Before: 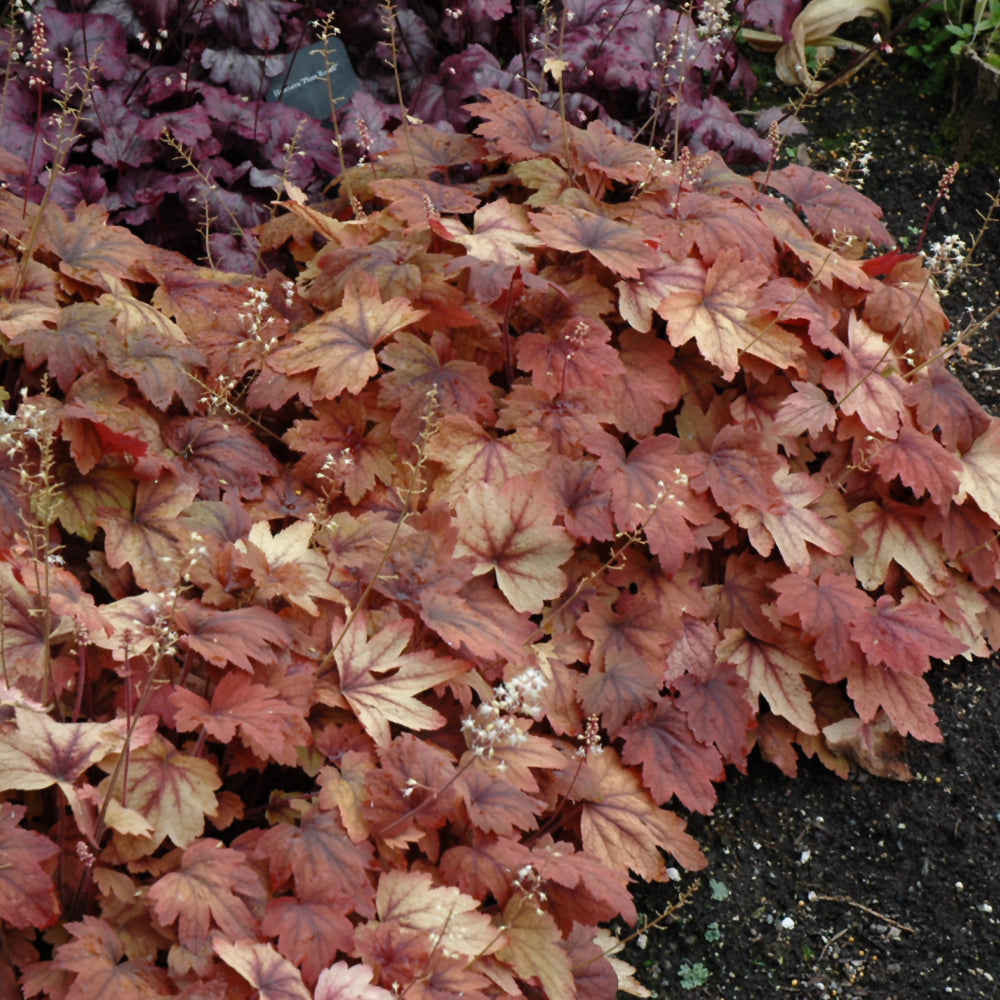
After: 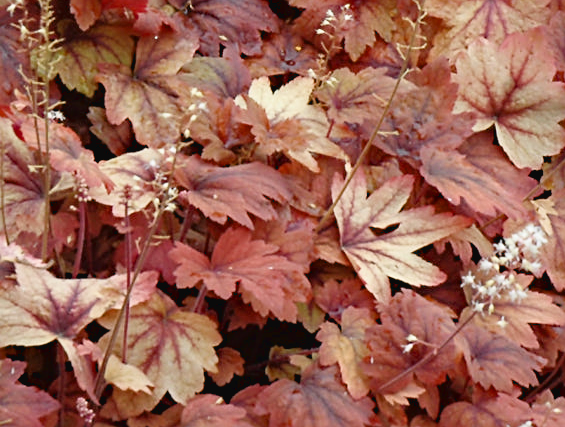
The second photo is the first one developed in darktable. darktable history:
exposure: exposure 0.495 EV, compensate highlight preservation false
sharpen: on, module defaults
crop: top 44.498%, right 43.46%, bottom 12.798%
haze removal: compatibility mode true, adaptive false
levels: mode automatic, levels [0.093, 0.434, 0.988]
filmic rgb: black relative exposure -8.03 EV, white relative exposure 4.02 EV, threshold 3.01 EV, hardness 4.19, enable highlight reconstruction true
tone curve: curves: ch0 [(0, 0.024) (0.119, 0.146) (0.474, 0.464) (0.718, 0.721) (0.817, 0.839) (1, 0.998)]; ch1 [(0, 0) (0.377, 0.416) (0.439, 0.451) (0.477, 0.477) (0.501, 0.503) (0.538, 0.544) (0.58, 0.602) (0.664, 0.676) (0.783, 0.804) (1, 1)]; ch2 [(0, 0) (0.38, 0.405) (0.463, 0.456) (0.498, 0.497) (0.524, 0.535) (0.578, 0.576) (0.648, 0.665) (1, 1)]
